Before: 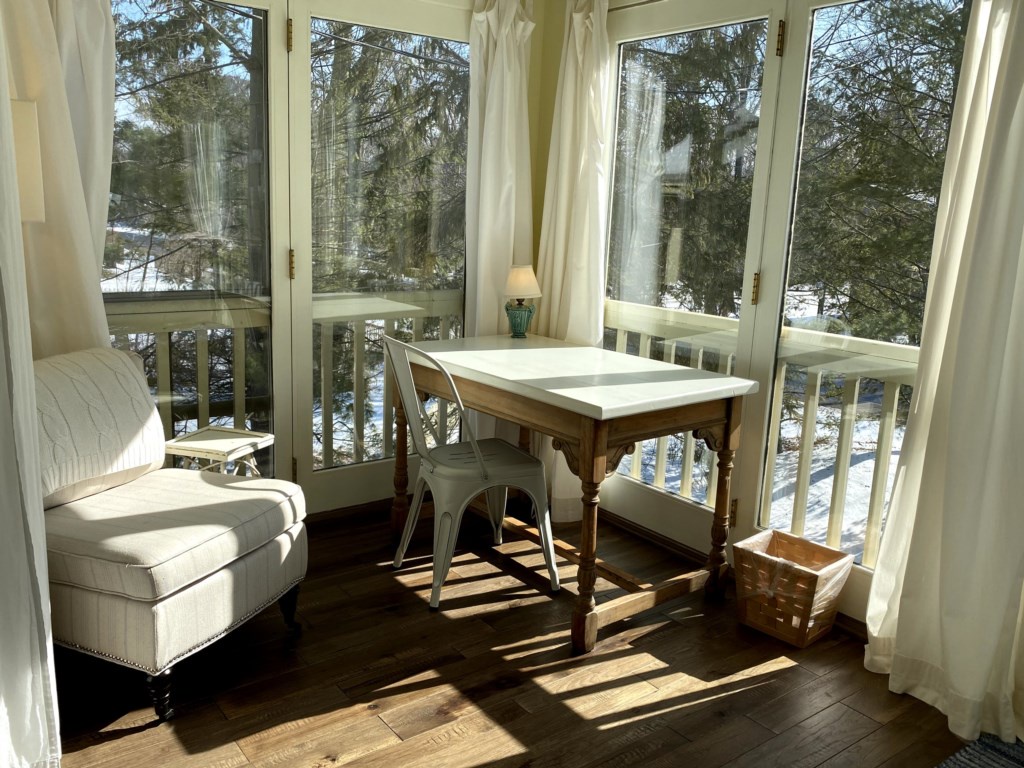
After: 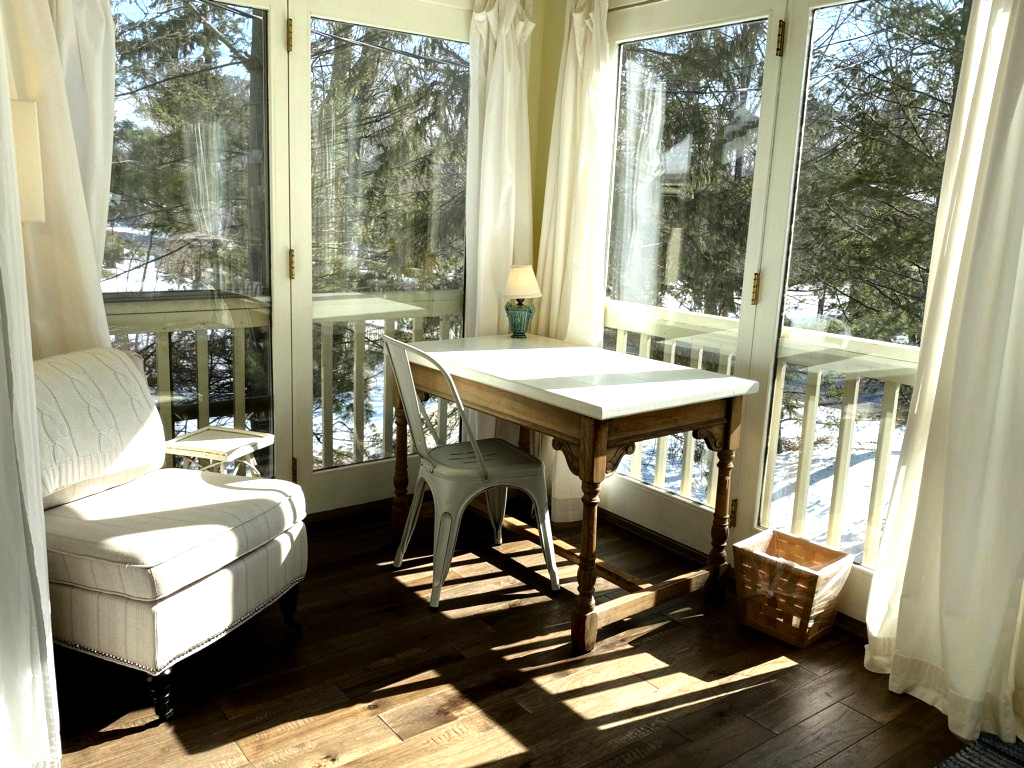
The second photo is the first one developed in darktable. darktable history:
tone equalizer: -8 EV -0.742 EV, -7 EV -0.722 EV, -6 EV -0.597 EV, -5 EV -0.398 EV, -3 EV 0.368 EV, -2 EV 0.6 EV, -1 EV 0.694 EV, +0 EV 0.779 EV
